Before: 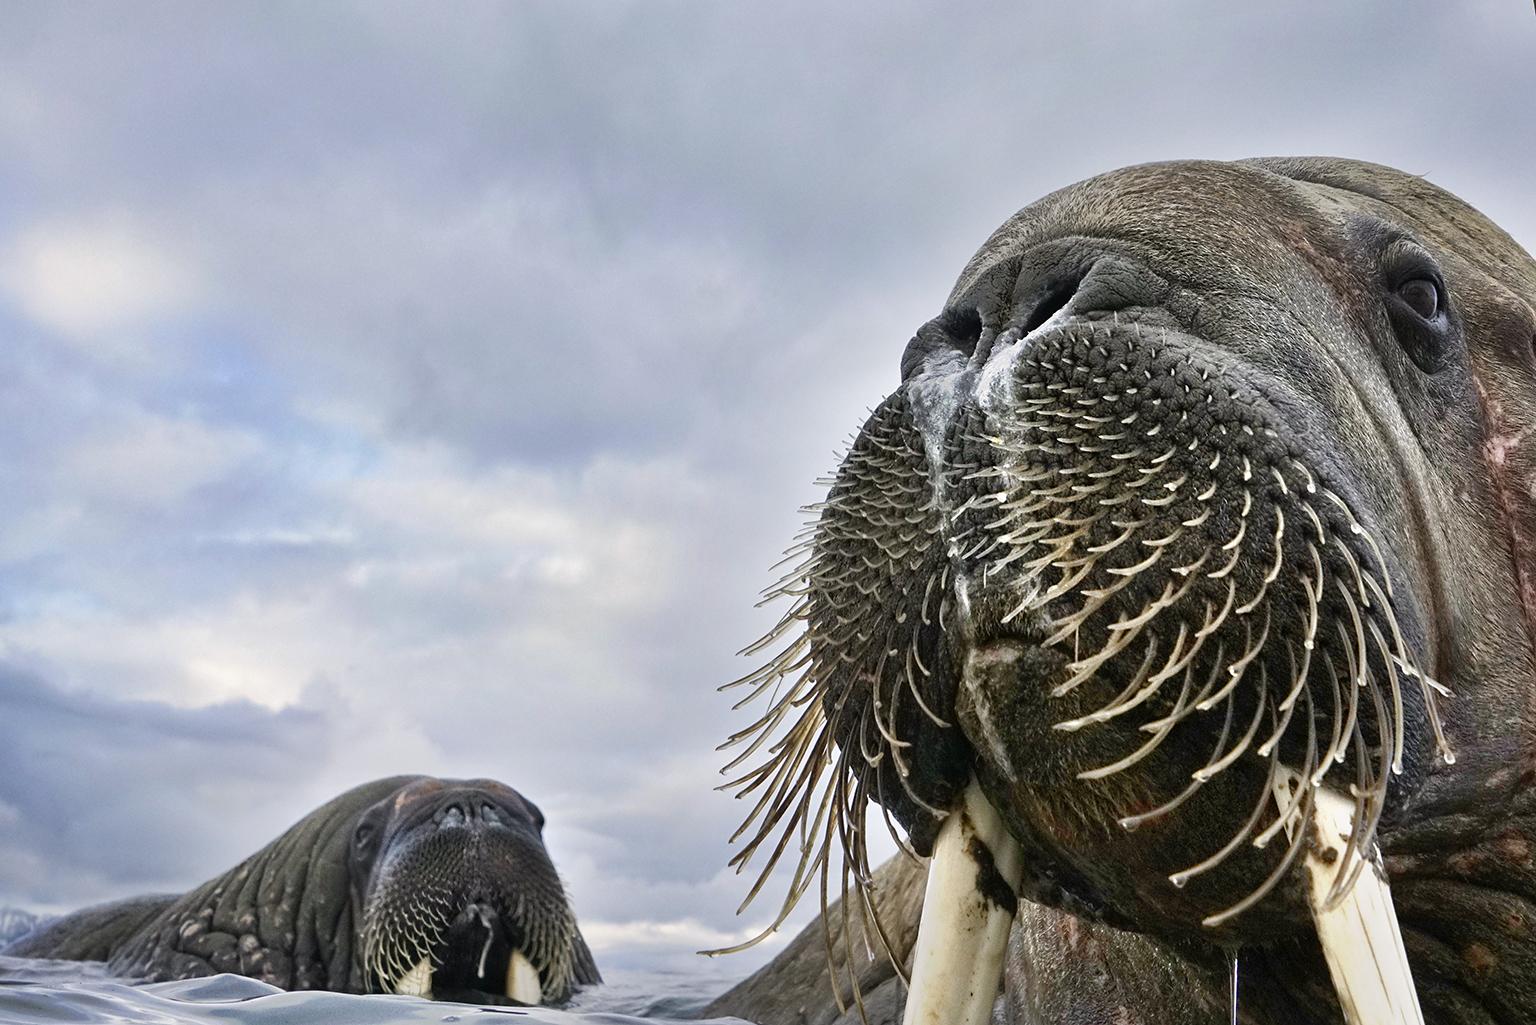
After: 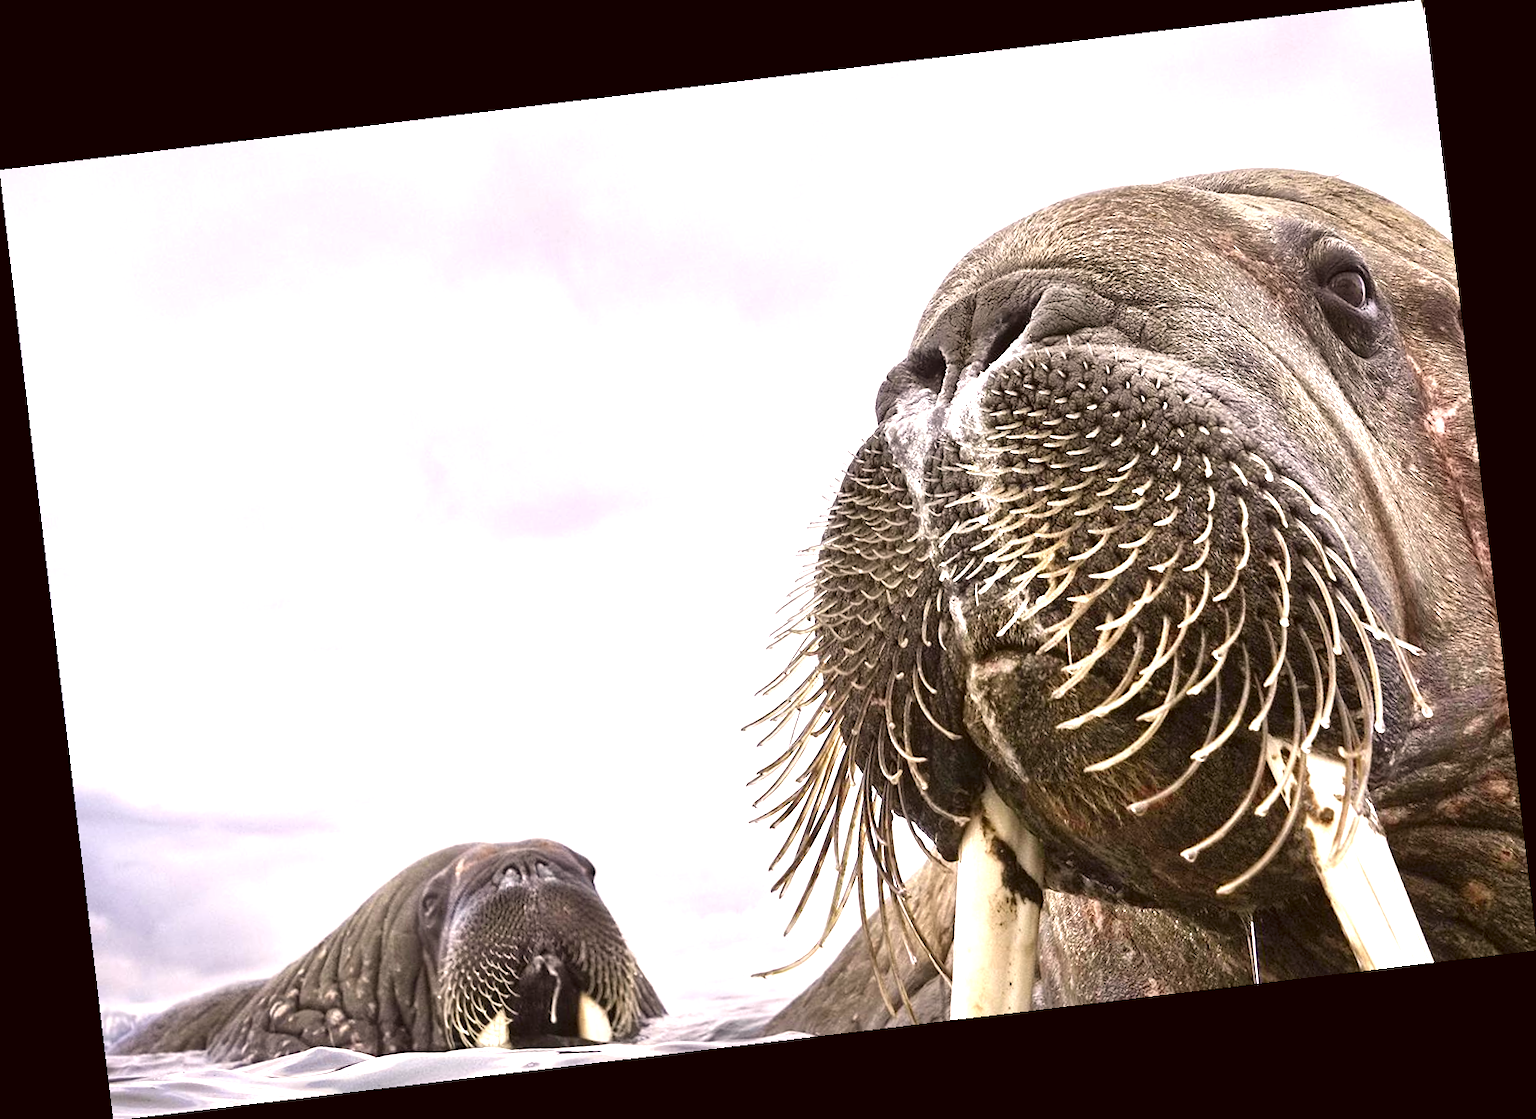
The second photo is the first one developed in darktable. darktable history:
exposure: black level correction 0, exposure 1.2 EV, compensate exposure bias true, compensate highlight preservation false
rotate and perspective: rotation -6.83°, automatic cropping off
color correction: highlights a* 10.21, highlights b* 9.79, shadows a* 8.61, shadows b* 7.88, saturation 0.8
